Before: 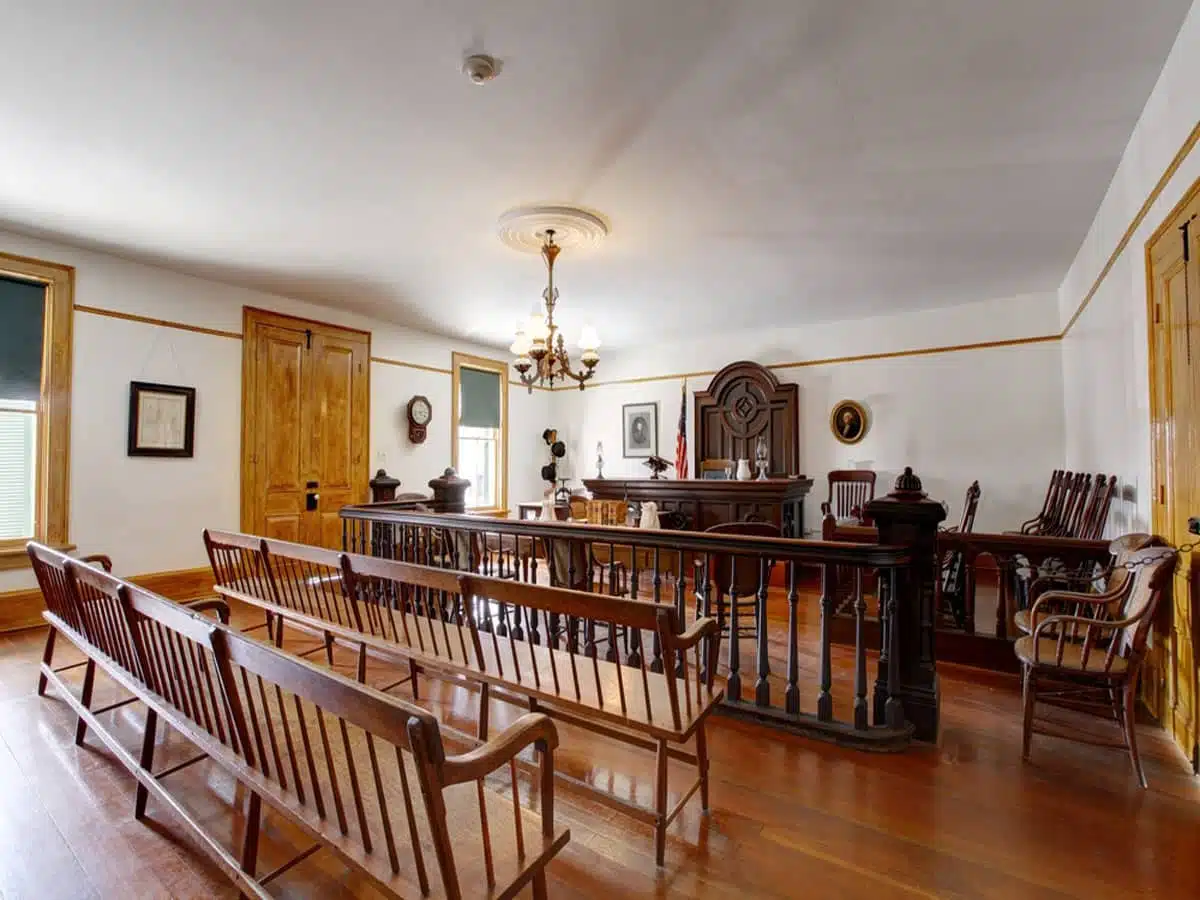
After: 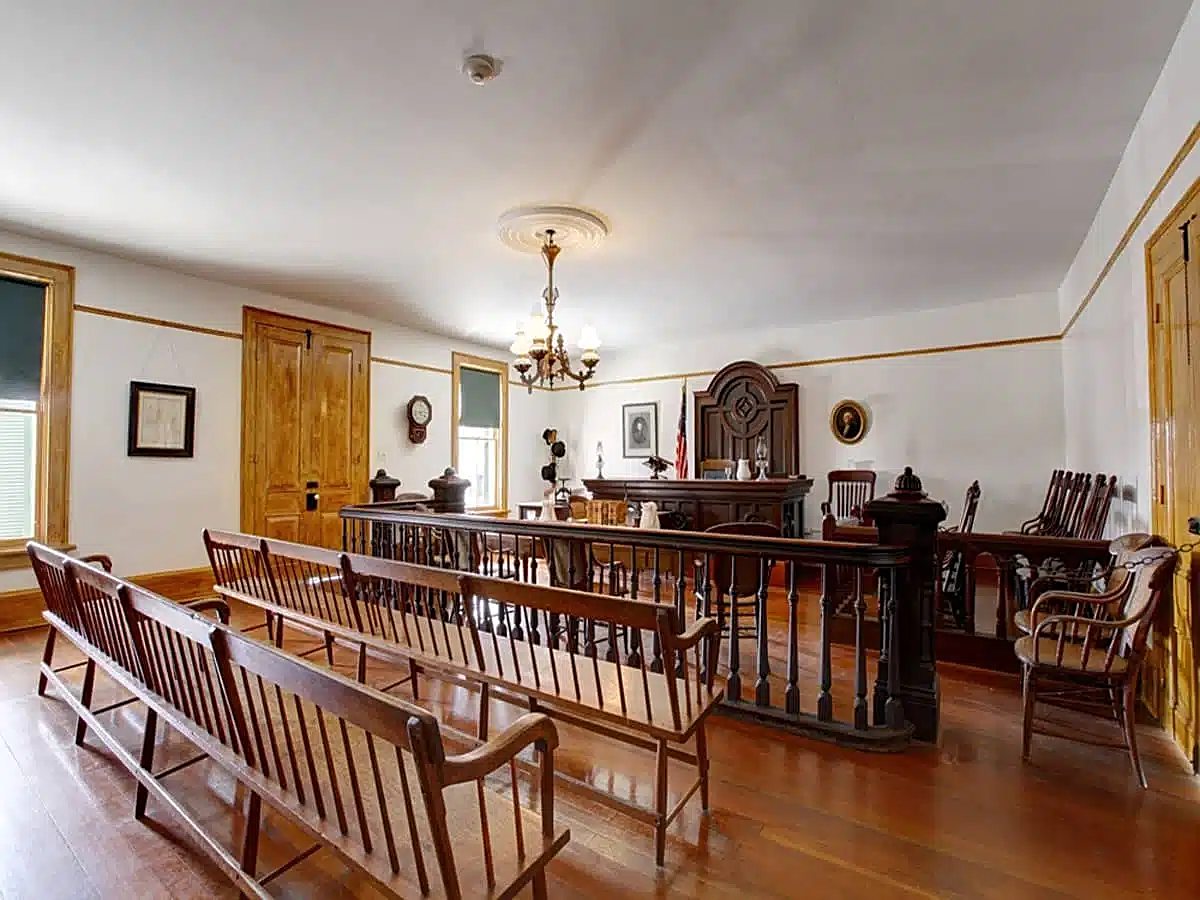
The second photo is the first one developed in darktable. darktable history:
sharpen: on, module defaults
tone equalizer: edges refinement/feathering 500, mask exposure compensation -1.57 EV, preserve details no
